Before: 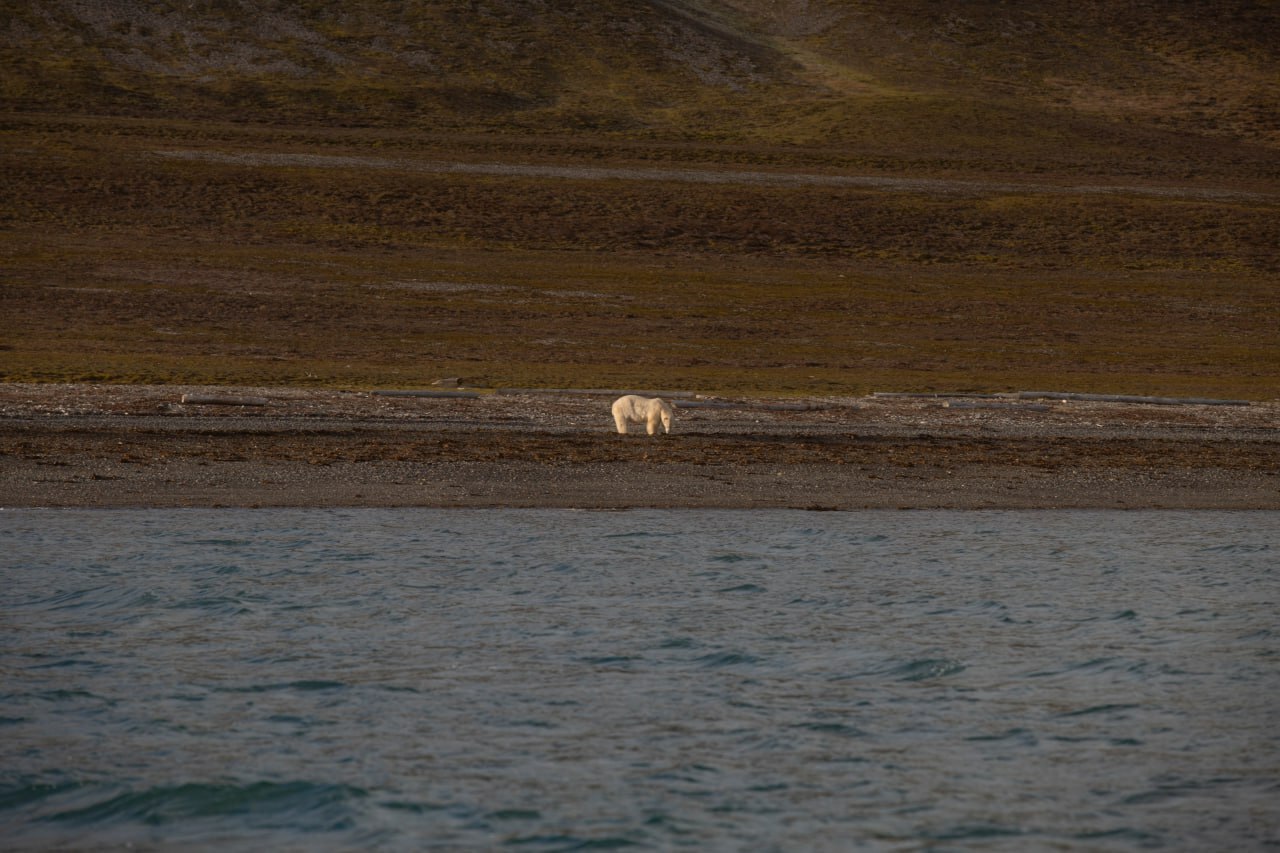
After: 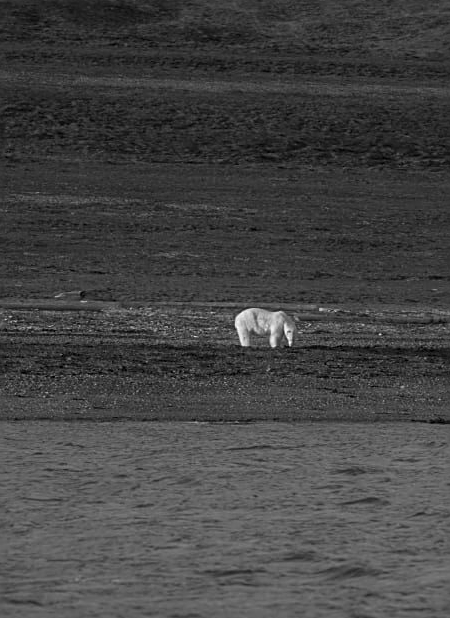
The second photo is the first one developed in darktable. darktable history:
color zones: curves: ch0 [(0.004, 0.588) (0.116, 0.636) (0.259, 0.476) (0.423, 0.464) (0.75, 0.5)]; ch1 [(0, 0) (0.143, 0) (0.286, 0) (0.429, 0) (0.571, 0) (0.714, 0) (0.857, 0)]
sharpen: on, module defaults
crop and rotate: left 29.476%, top 10.214%, right 35.32%, bottom 17.333%
